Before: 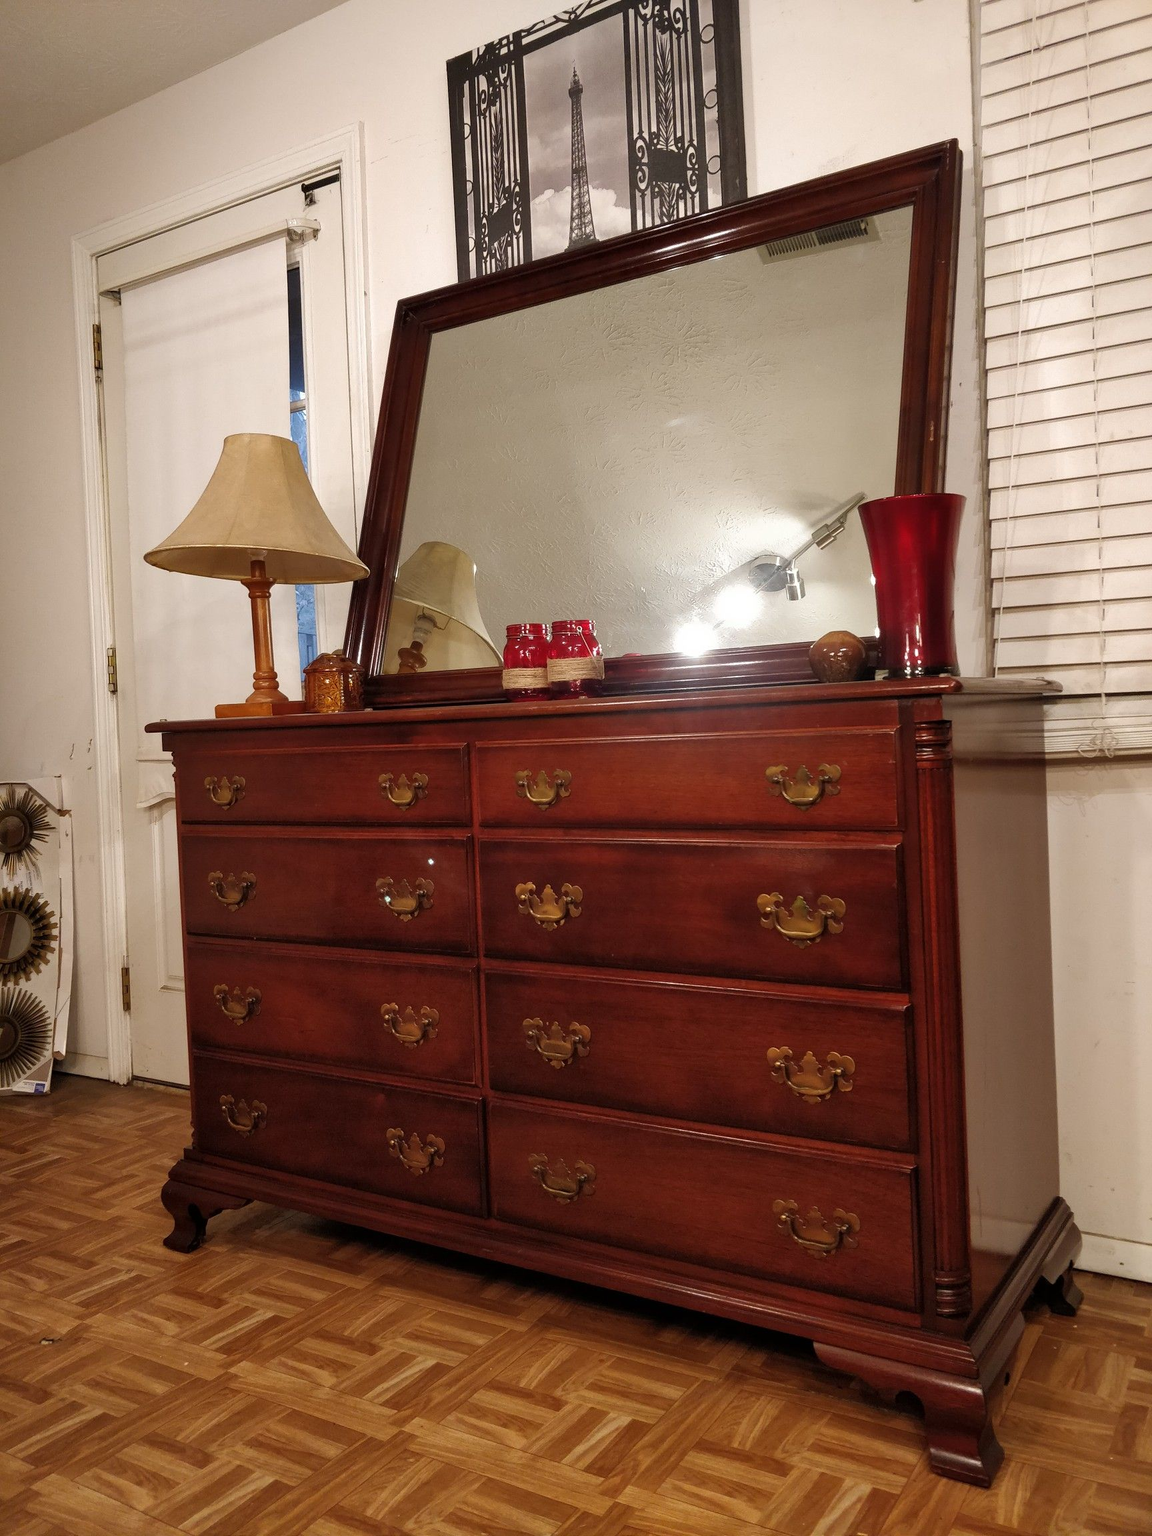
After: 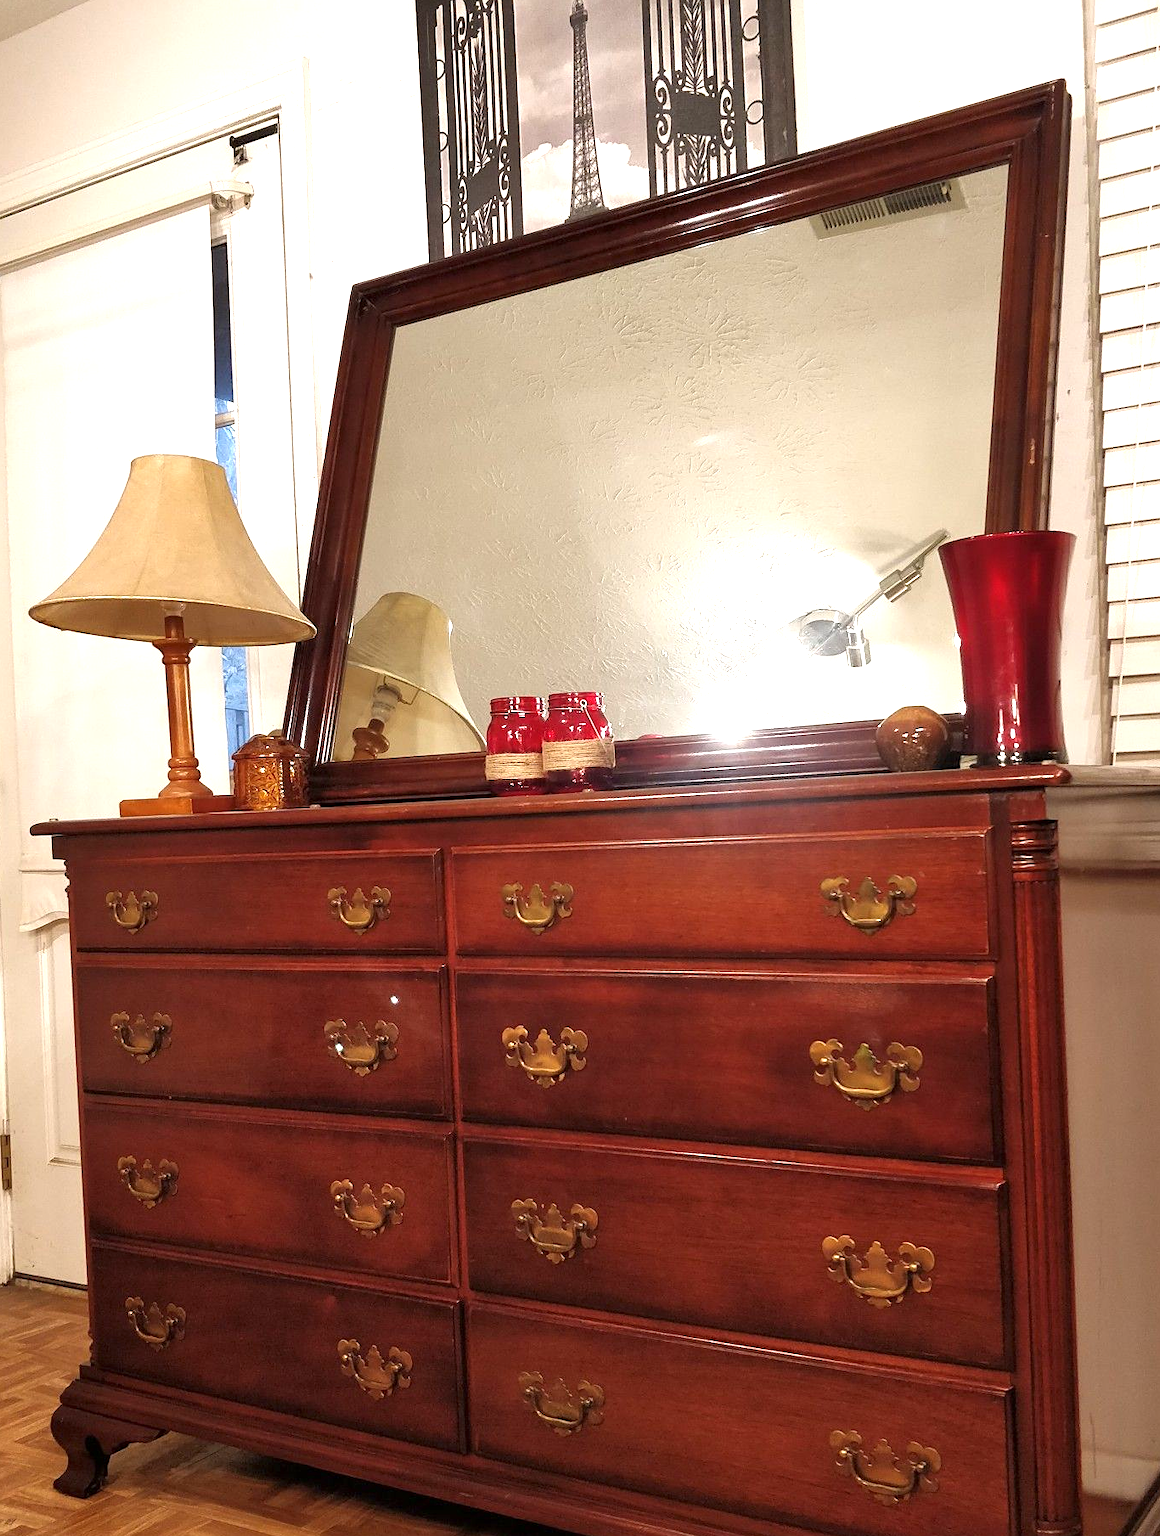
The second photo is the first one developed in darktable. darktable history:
crop and rotate: left 10.58%, top 5.007%, right 10.31%, bottom 16.463%
exposure: black level correction 0, exposure 0.932 EV, compensate highlight preservation false
sharpen: amount 0.215
